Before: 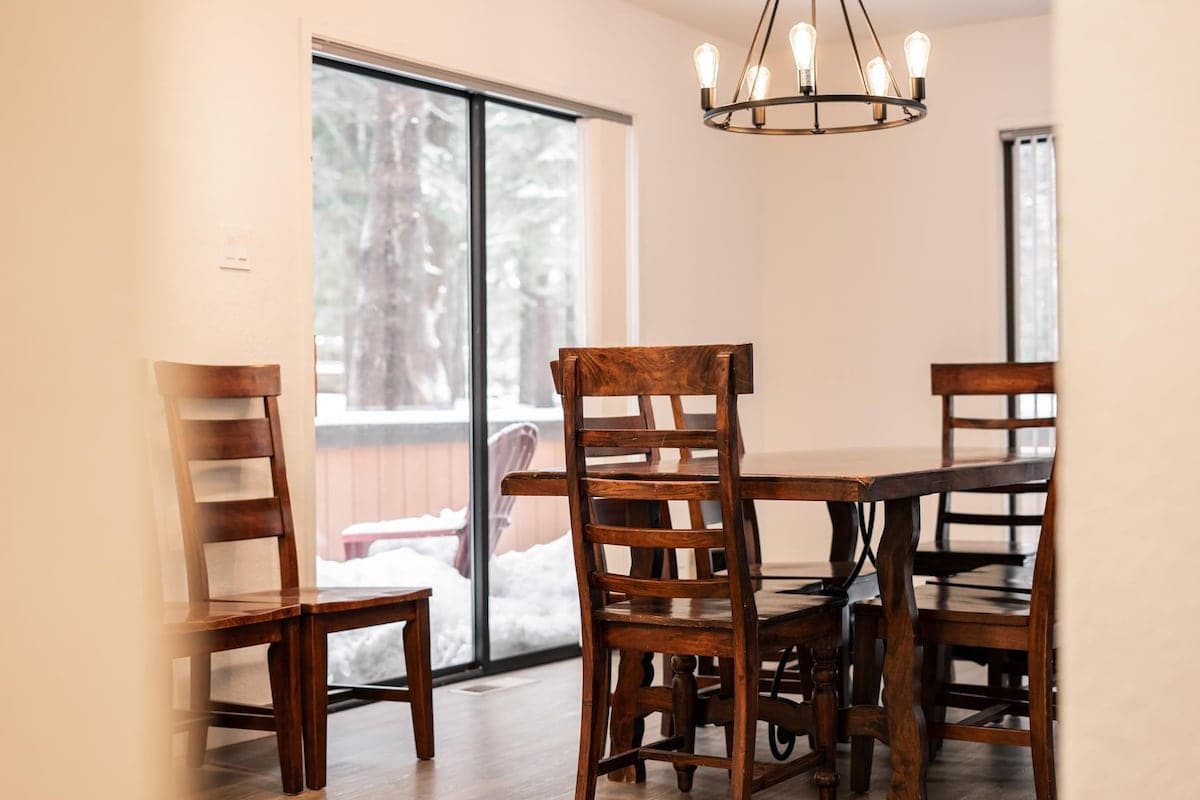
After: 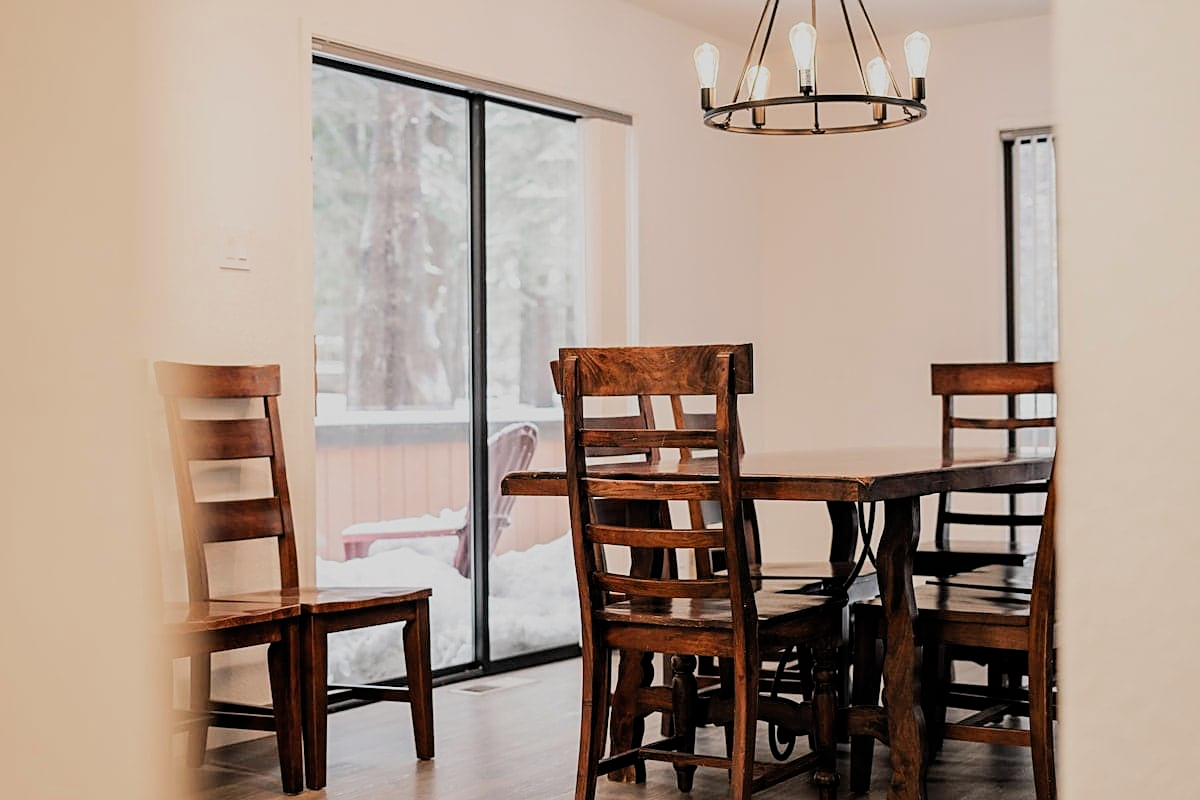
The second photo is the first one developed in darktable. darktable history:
filmic rgb: black relative exposure -7.65 EV, white relative exposure 4.56 EV, hardness 3.61, contrast 1.05, add noise in highlights 0, color science v3 (2019), use custom middle-gray values true, iterations of high-quality reconstruction 0, contrast in highlights soft
sharpen: on, module defaults
